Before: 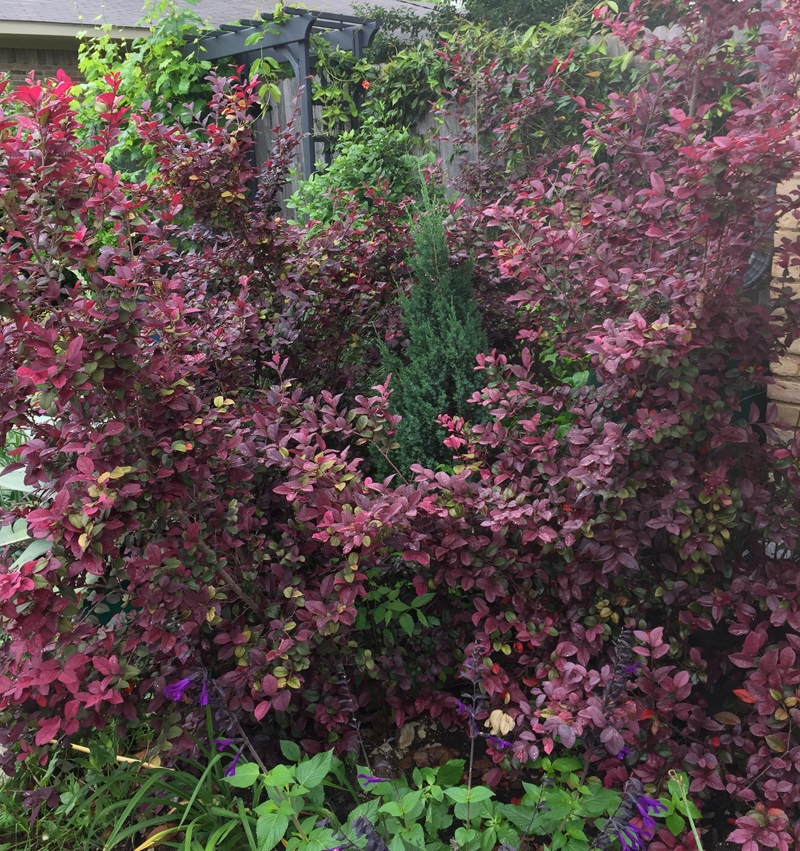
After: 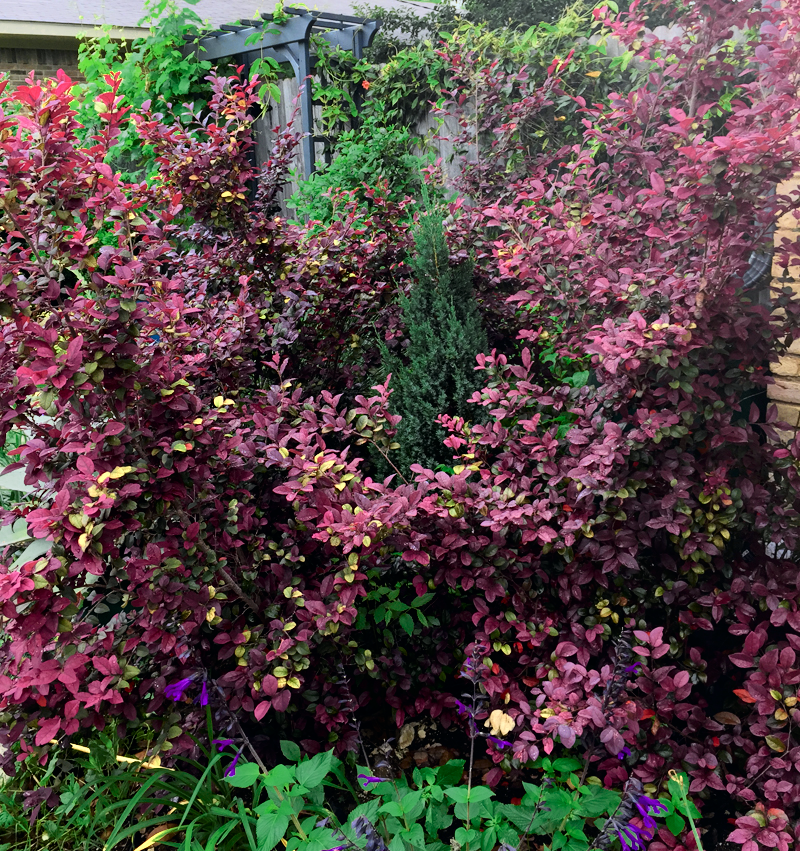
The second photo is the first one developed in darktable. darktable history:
color zones: curves: ch0 [(0, 0.485) (0.178, 0.476) (0.261, 0.623) (0.411, 0.403) (0.708, 0.603) (0.934, 0.412)]; ch1 [(0.003, 0.485) (0.149, 0.496) (0.229, 0.584) (0.326, 0.551) (0.484, 0.262) (0.757, 0.643)]
tone curve: curves: ch0 [(0, 0) (0.051, 0.021) (0.11, 0.069) (0.249, 0.235) (0.452, 0.526) (0.596, 0.713) (0.703, 0.83) (0.851, 0.938) (1, 1)]; ch1 [(0, 0) (0.1, 0.038) (0.318, 0.221) (0.413, 0.325) (0.443, 0.412) (0.483, 0.474) (0.503, 0.501) (0.516, 0.517) (0.548, 0.568) (0.569, 0.599) (0.594, 0.634) (0.666, 0.701) (1, 1)]; ch2 [(0, 0) (0.453, 0.435) (0.479, 0.476) (0.504, 0.5) (0.529, 0.537) (0.556, 0.583) (0.584, 0.618) (0.824, 0.815) (1, 1)], color space Lab, independent channels, preserve colors none
filmic rgb: black relative exposure -7.48 EV, white relative exposure 4.83 EV, hardness 3.4, color science v6 (2022)
